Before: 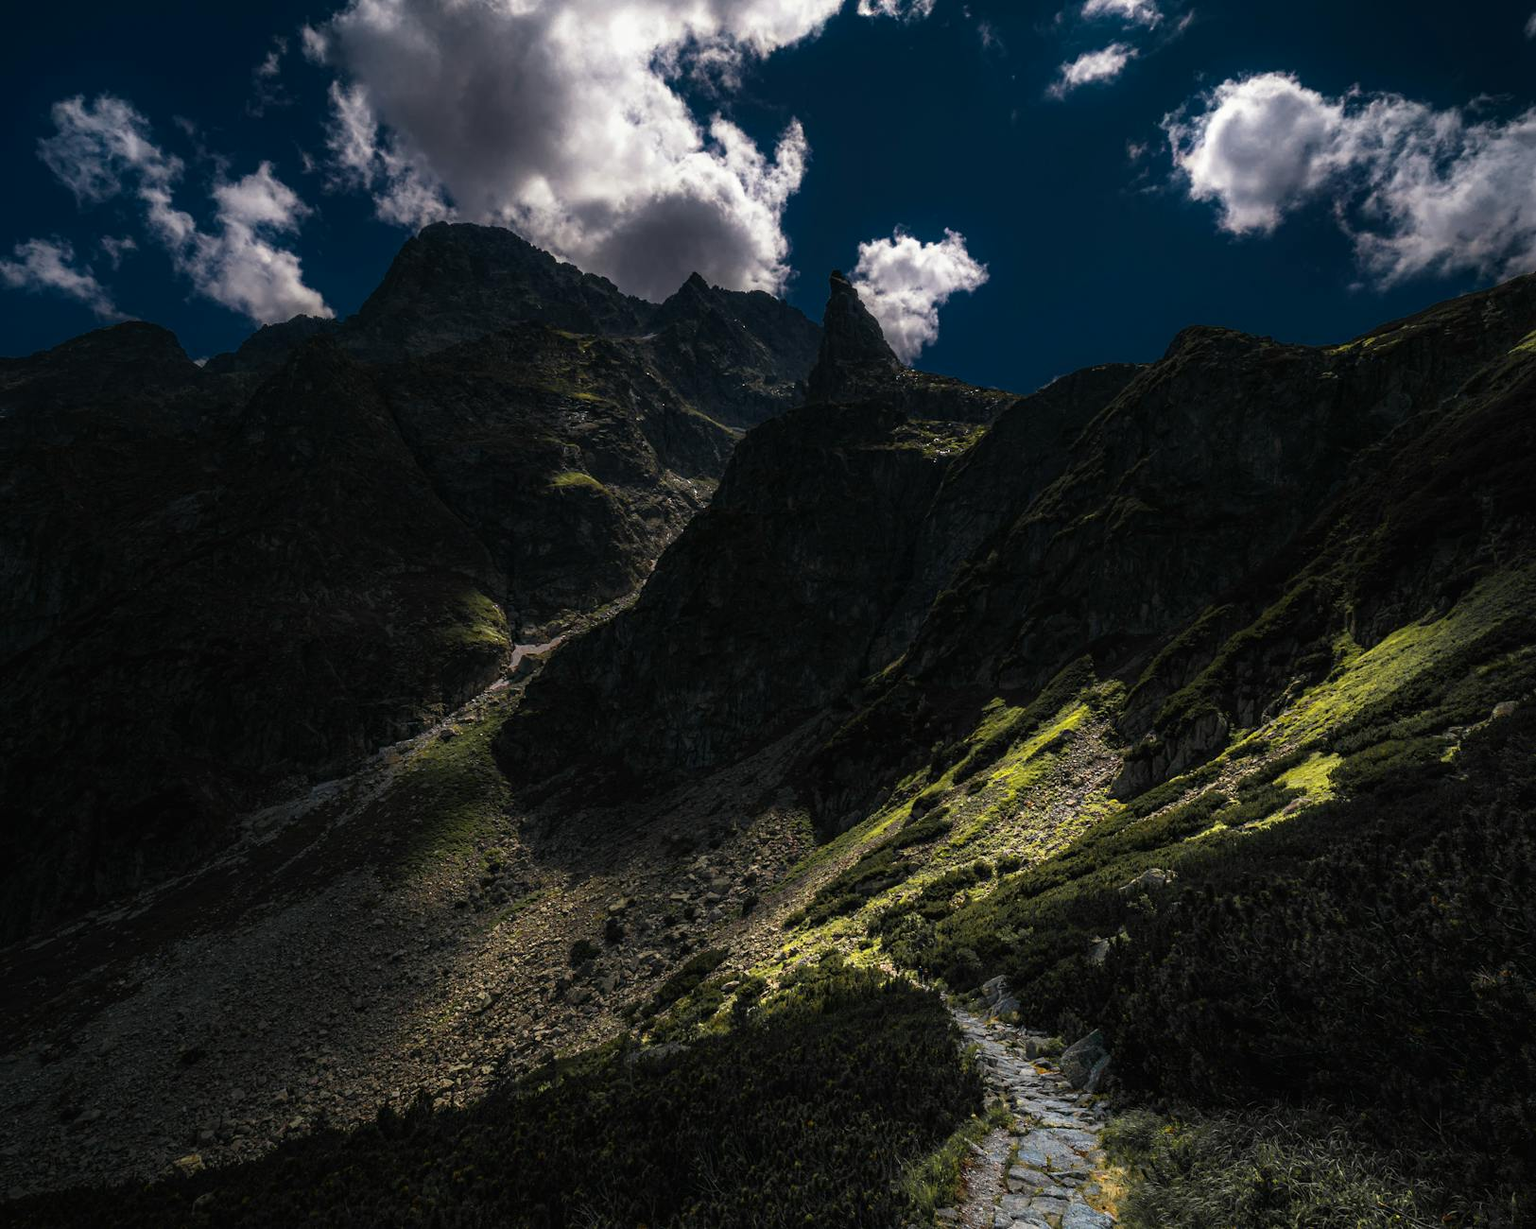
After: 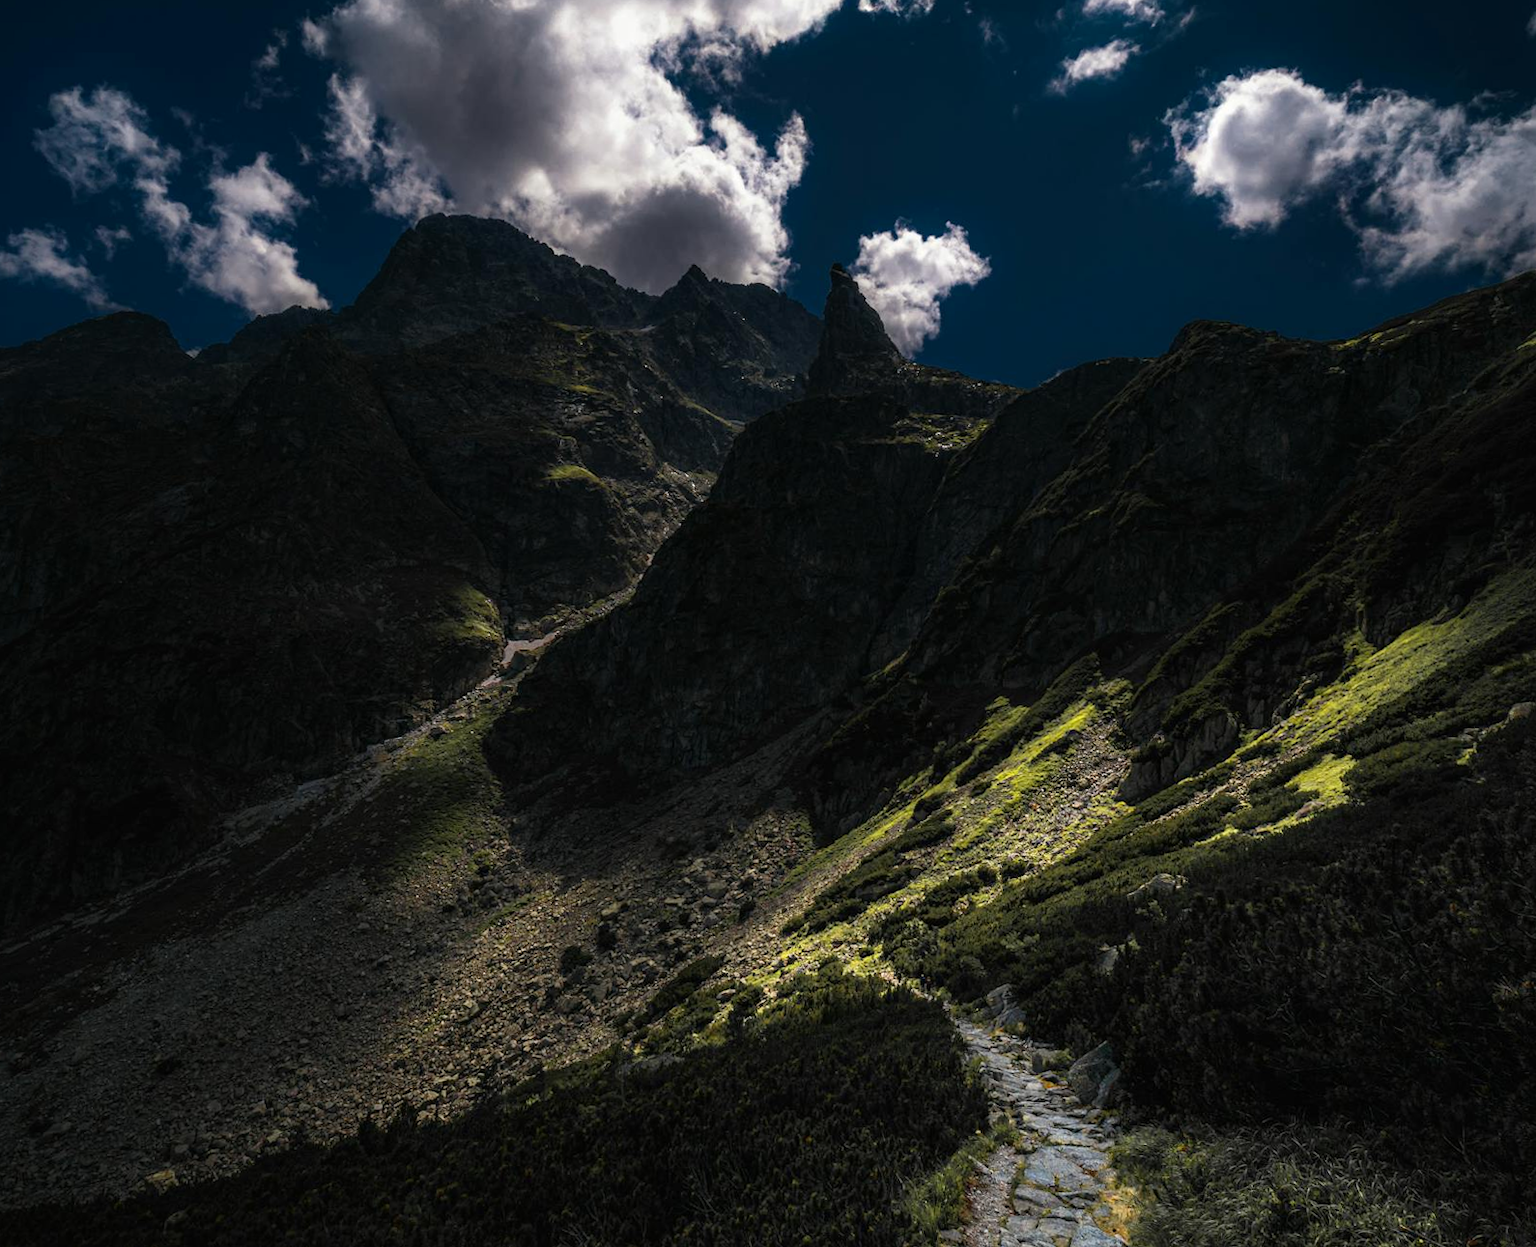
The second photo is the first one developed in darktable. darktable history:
local contrast: mode bilateral grid, contrast 20, coarseness 50, detail 102%, midtone range 0.2
rotate and perspective: rotation 0.226°, lens shift (vertical) -0.042, crop left 0.023, crop right 0.982, crop top 0.006, crop bottom 0.994
